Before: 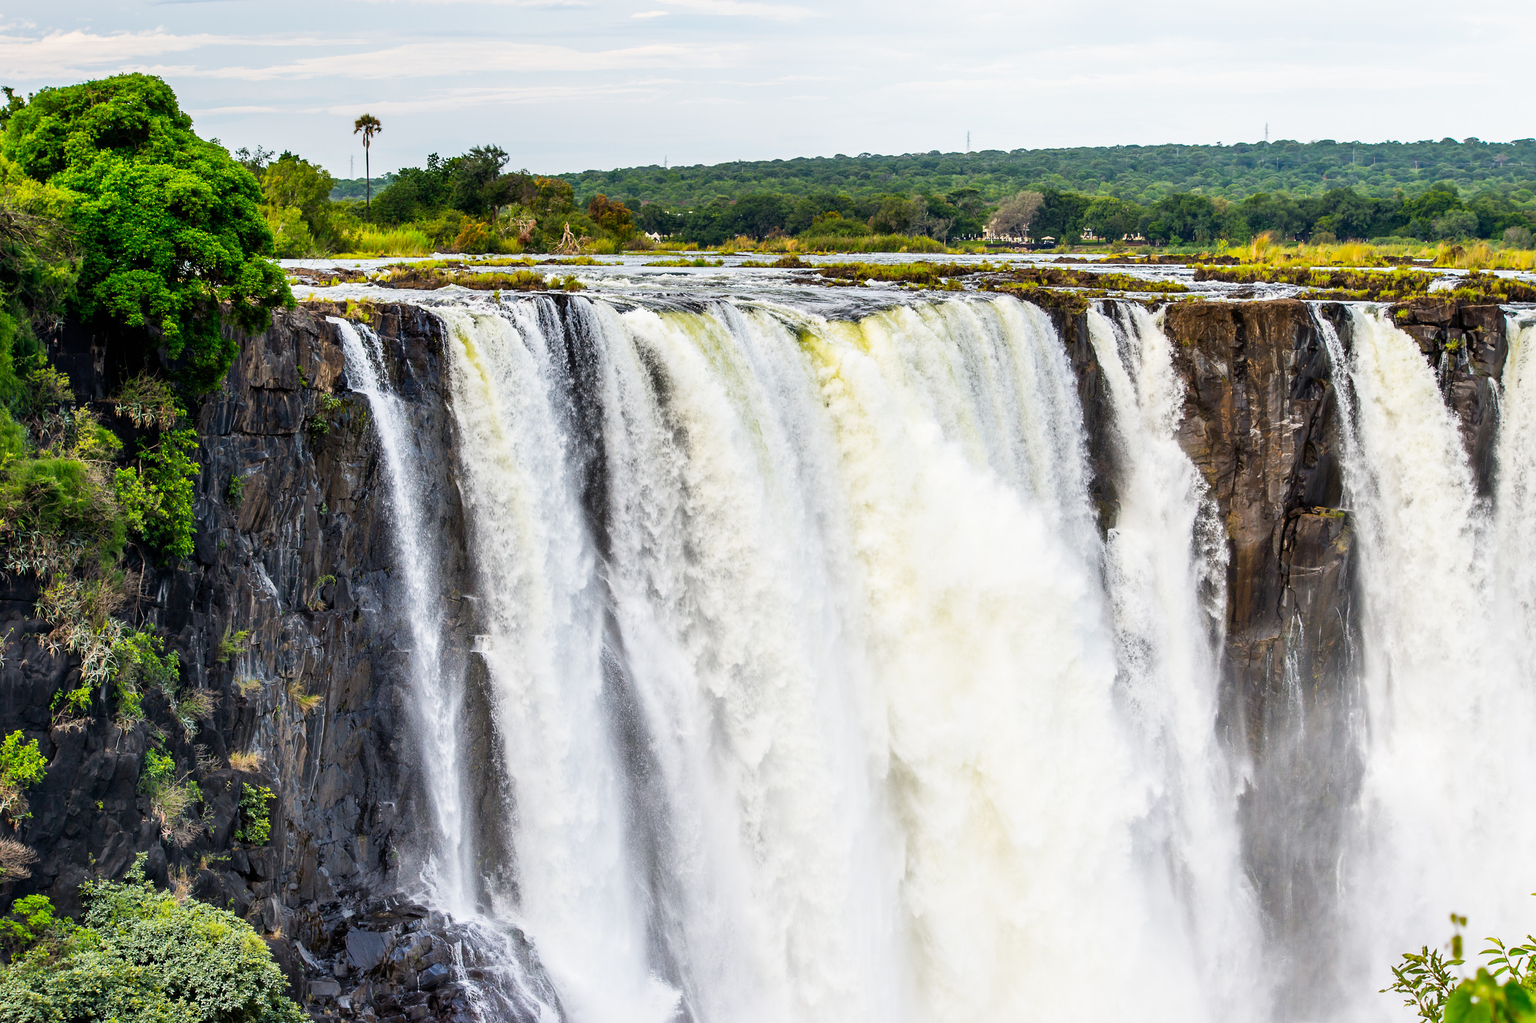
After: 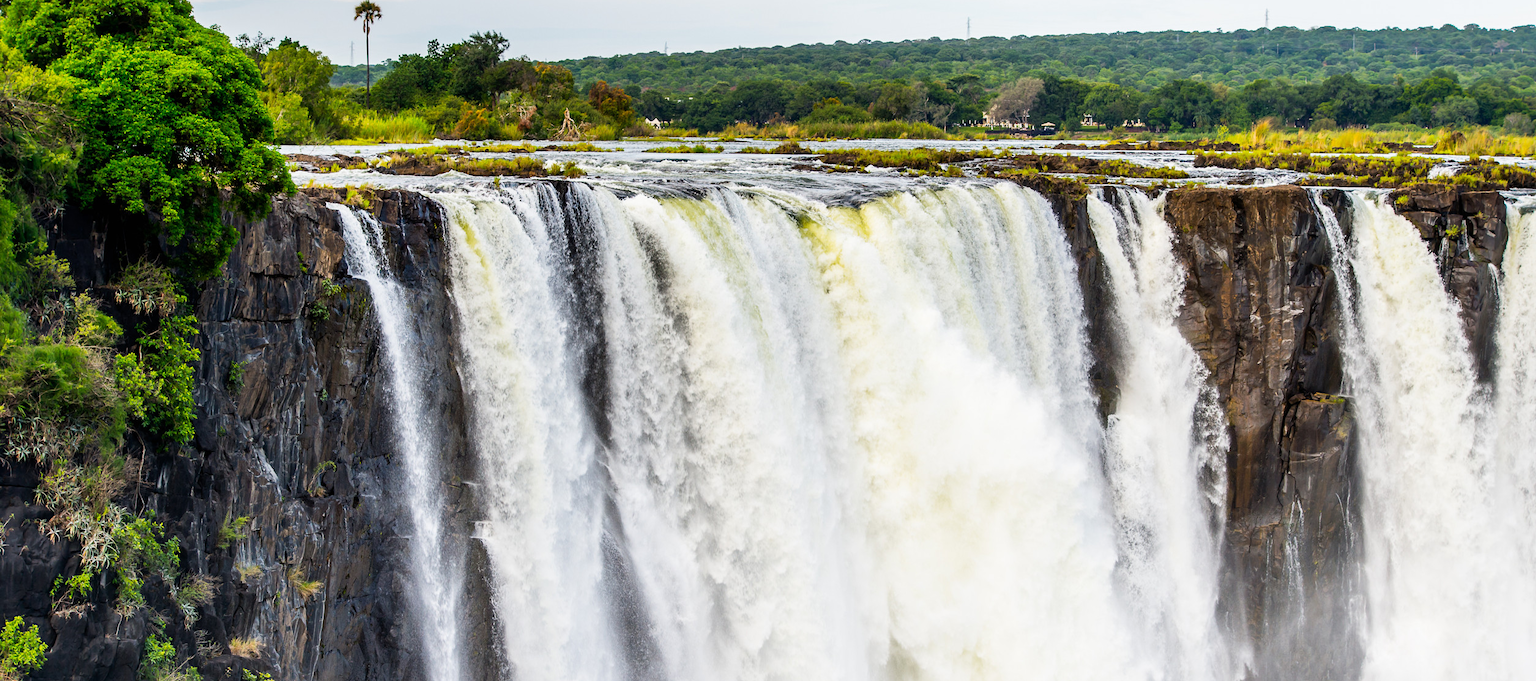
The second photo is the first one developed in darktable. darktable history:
crop: top 11.162%, bottom 22.221%
